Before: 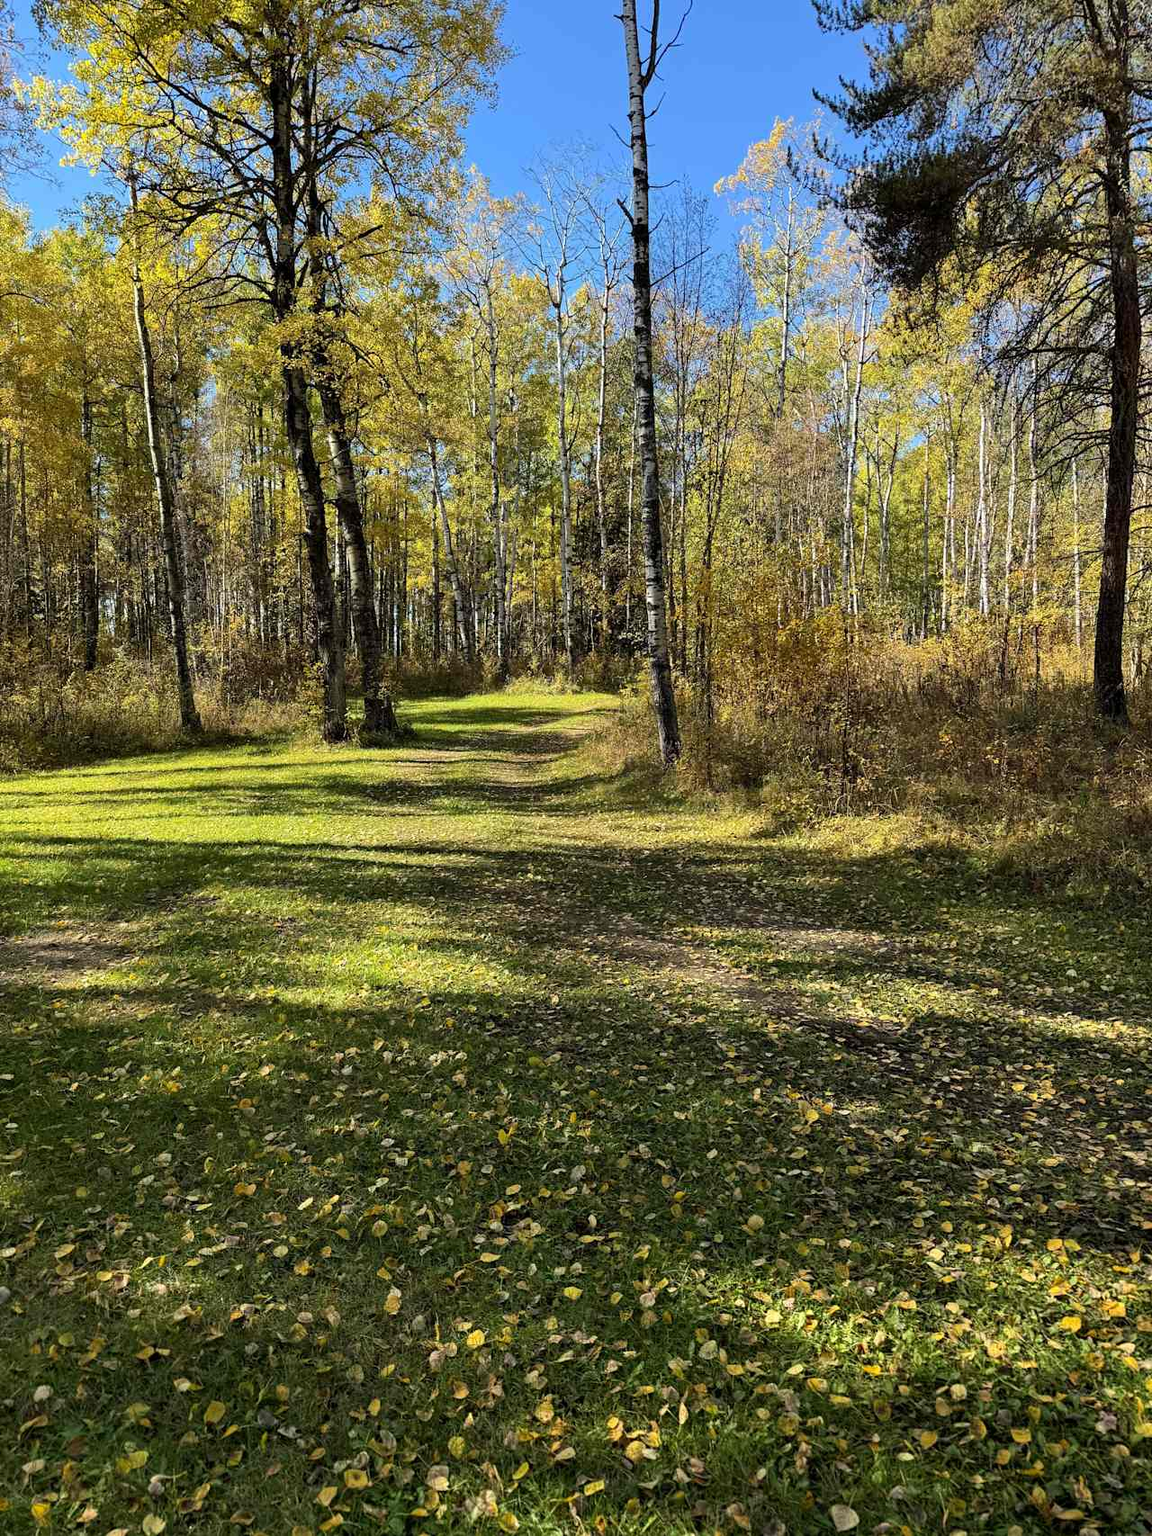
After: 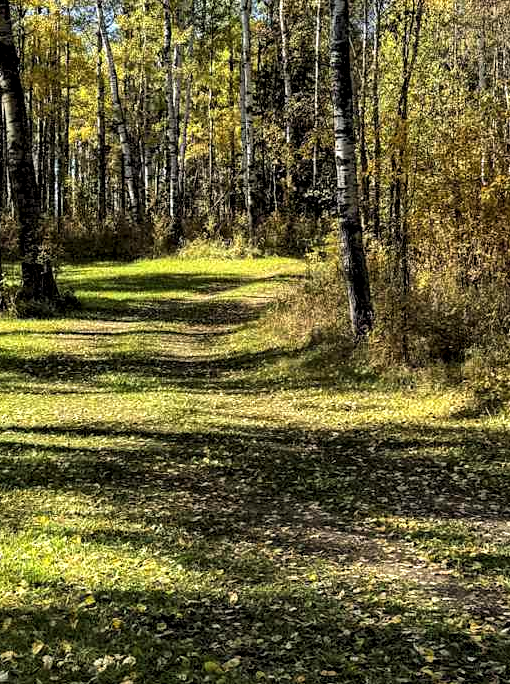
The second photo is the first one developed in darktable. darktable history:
crop: left 29.996%, top 30.072%, right 30.088%, bottom 29.83%
local contrast: shadows 95%, midtone range 0.496
levels: levels [0.052, 0.496, 0.908]
